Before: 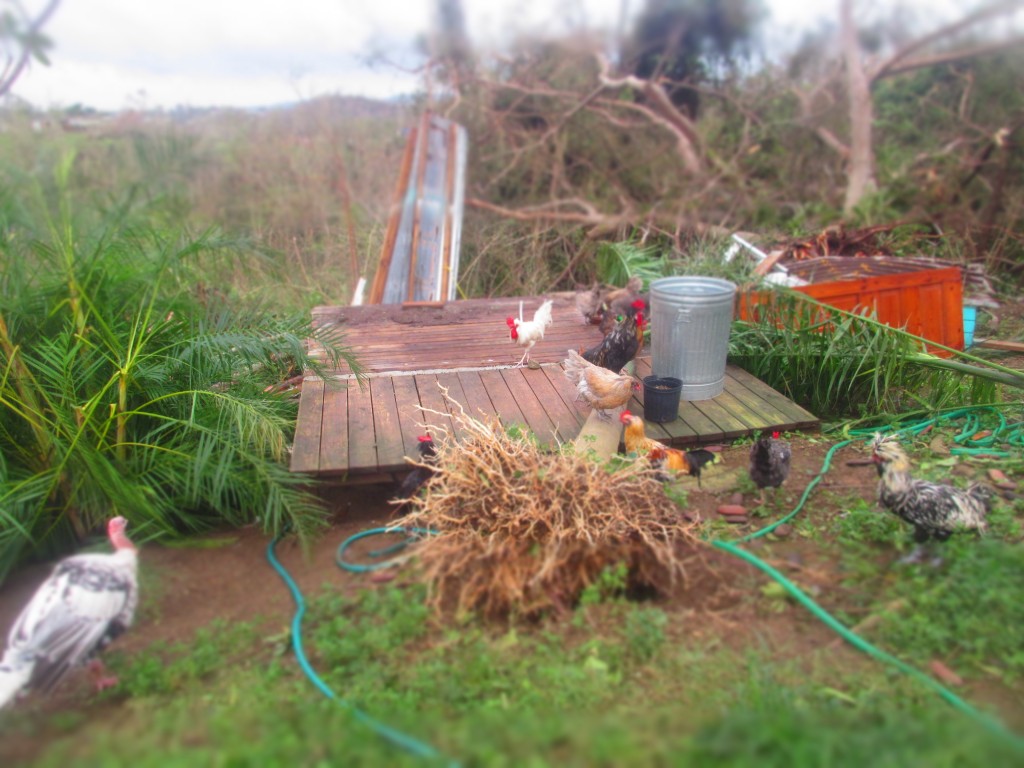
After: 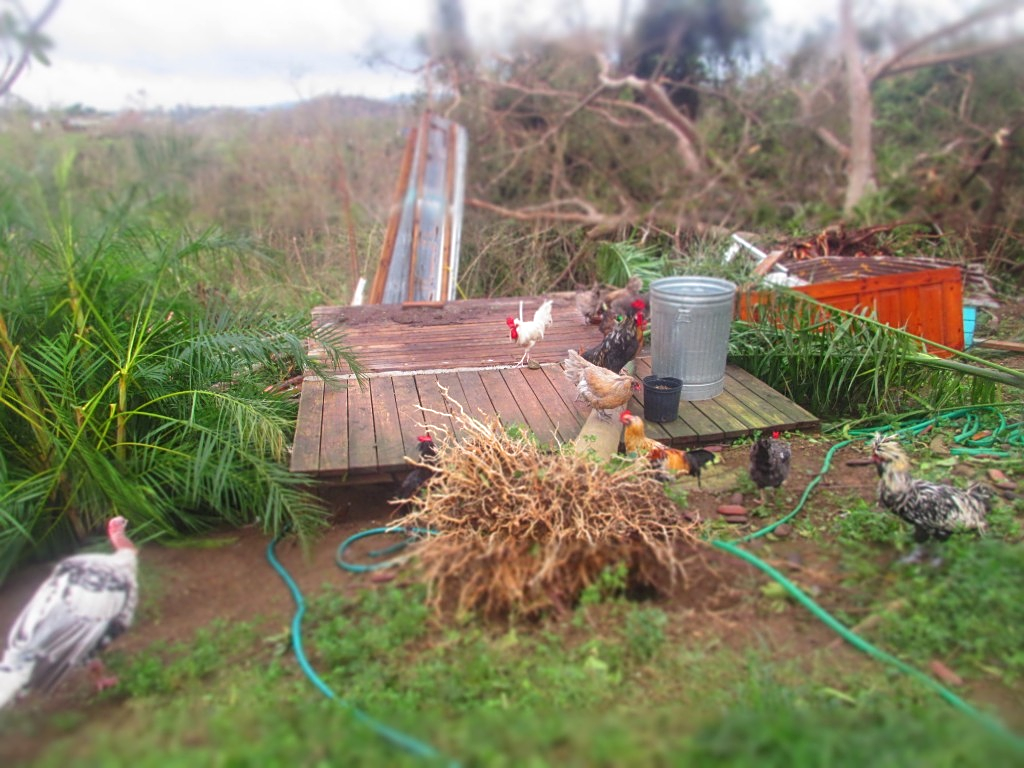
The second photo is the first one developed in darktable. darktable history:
tone equalizer: -8 EV -0.55 EV
sharpen: on, module defaults
local contrast: detail 110%
